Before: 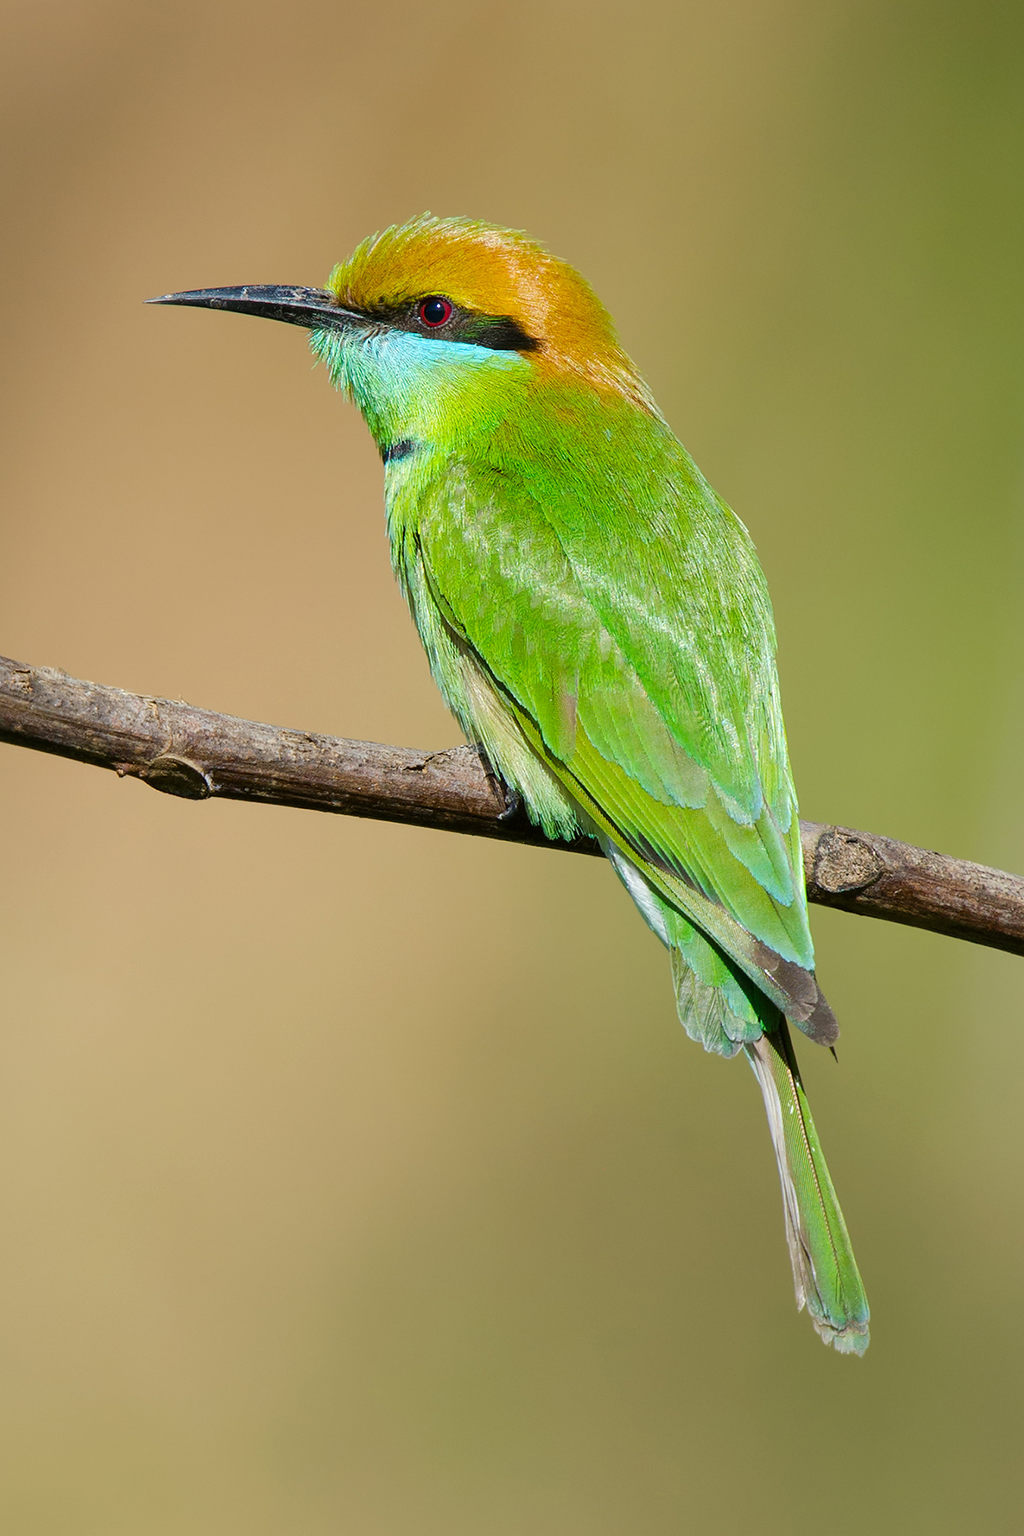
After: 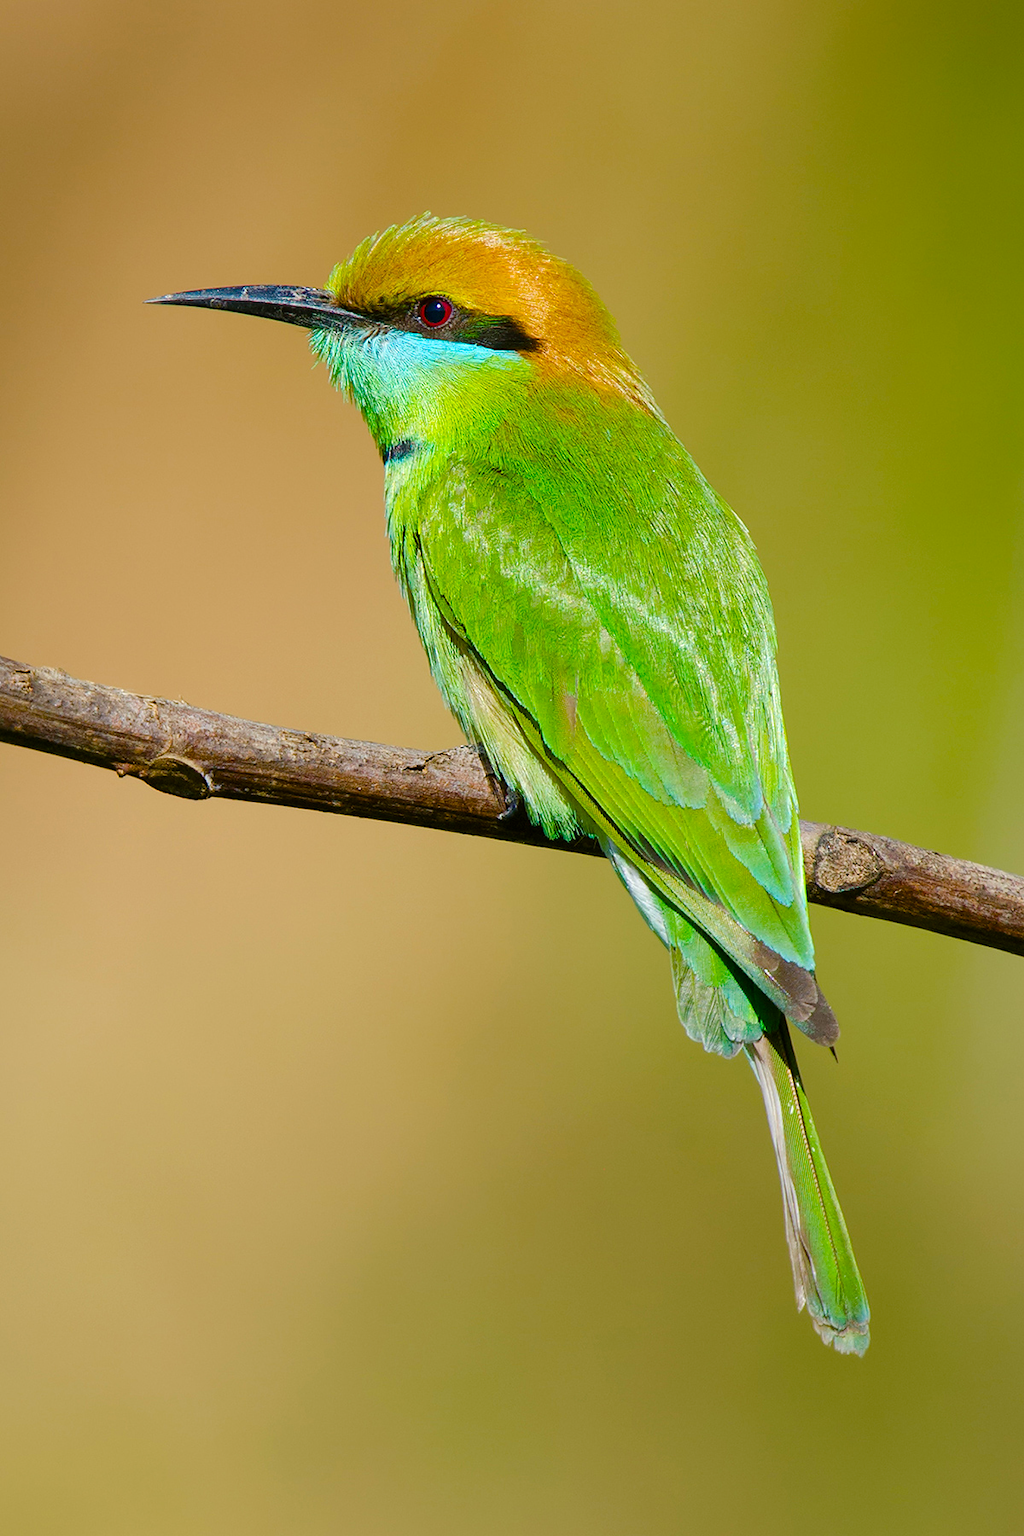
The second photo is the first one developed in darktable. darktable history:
color balance rgb: highlights gain › chroma 0.295%, highlights gain › hue 332.78°, linear chroma grading › global chroma 16.387%, perceptual saturation grading › global saturation 20%, perceptual saturation grading › highlights -25.869%, perceptual saturation grading › shadows 25.621%, global vibrance 20%
